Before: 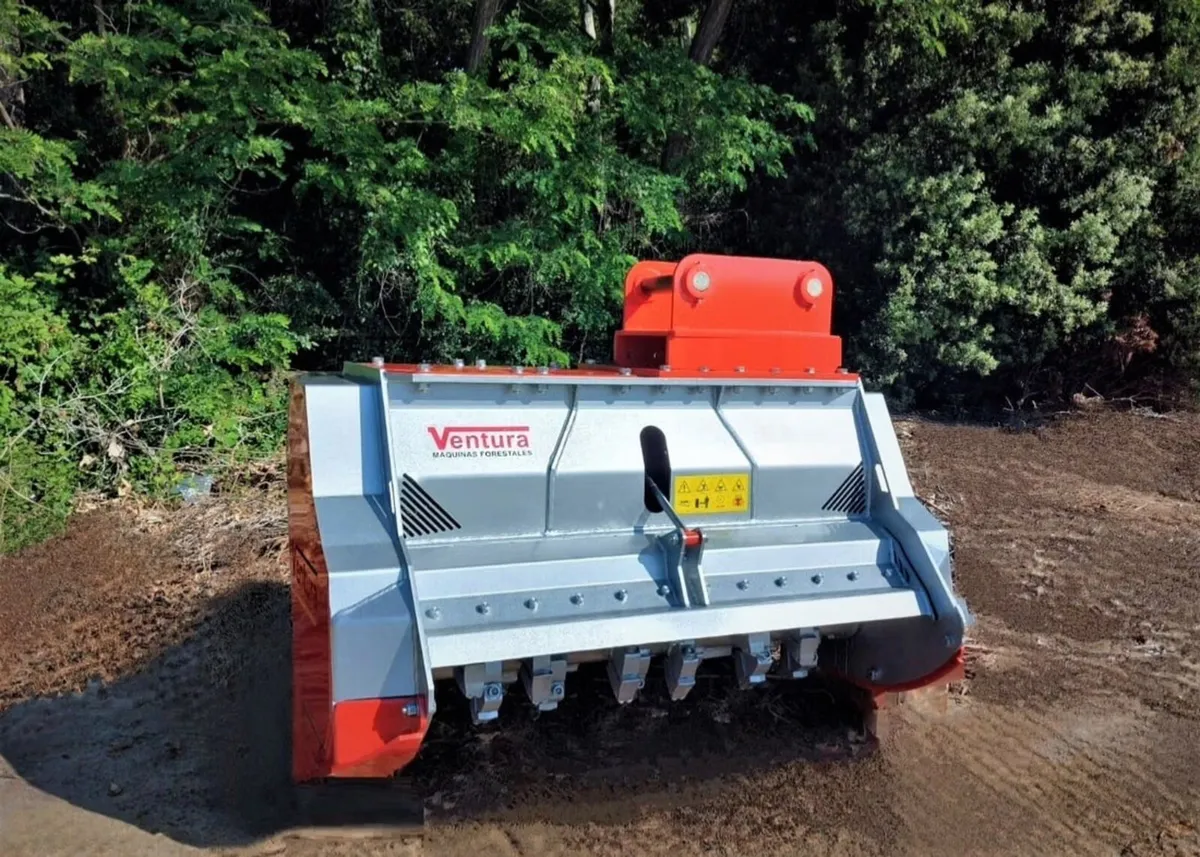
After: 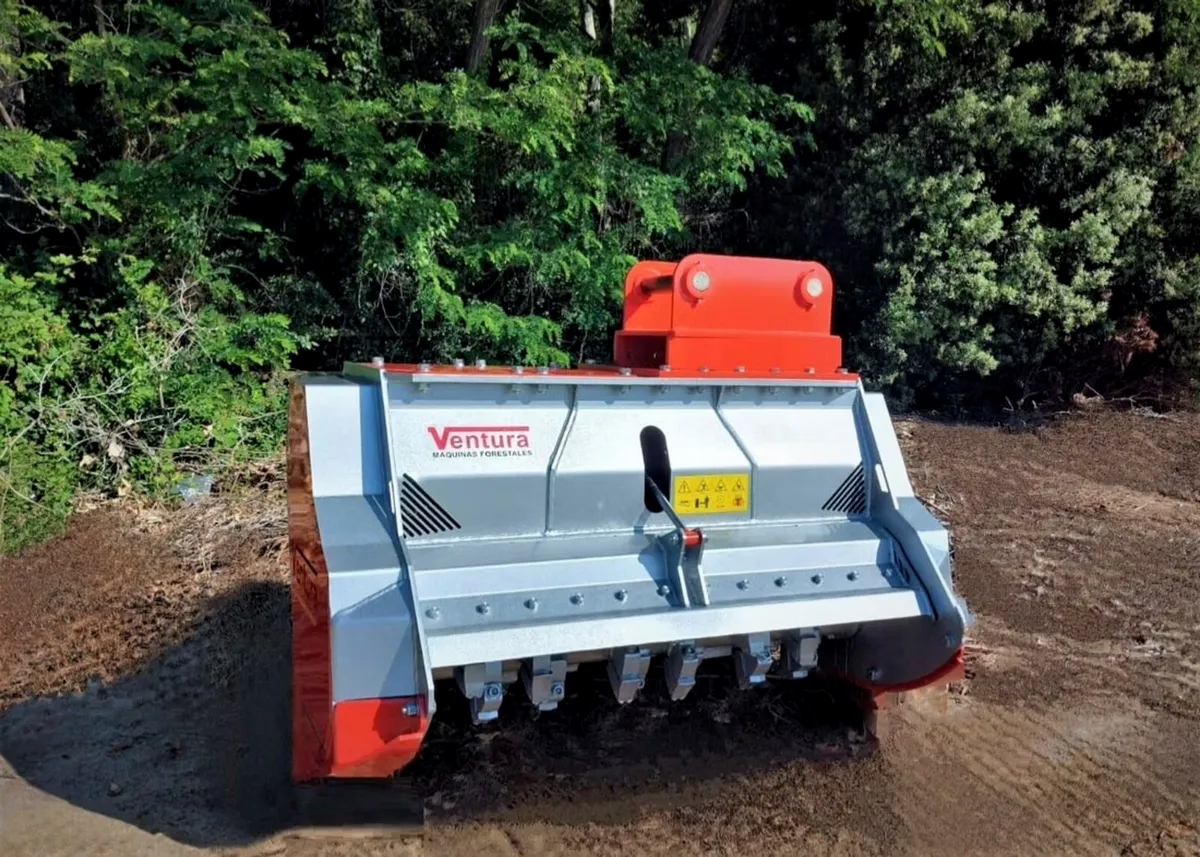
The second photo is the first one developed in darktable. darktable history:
exposure: black level correction 0.002, compensate exposure bias true, compensate highlight preservation false
